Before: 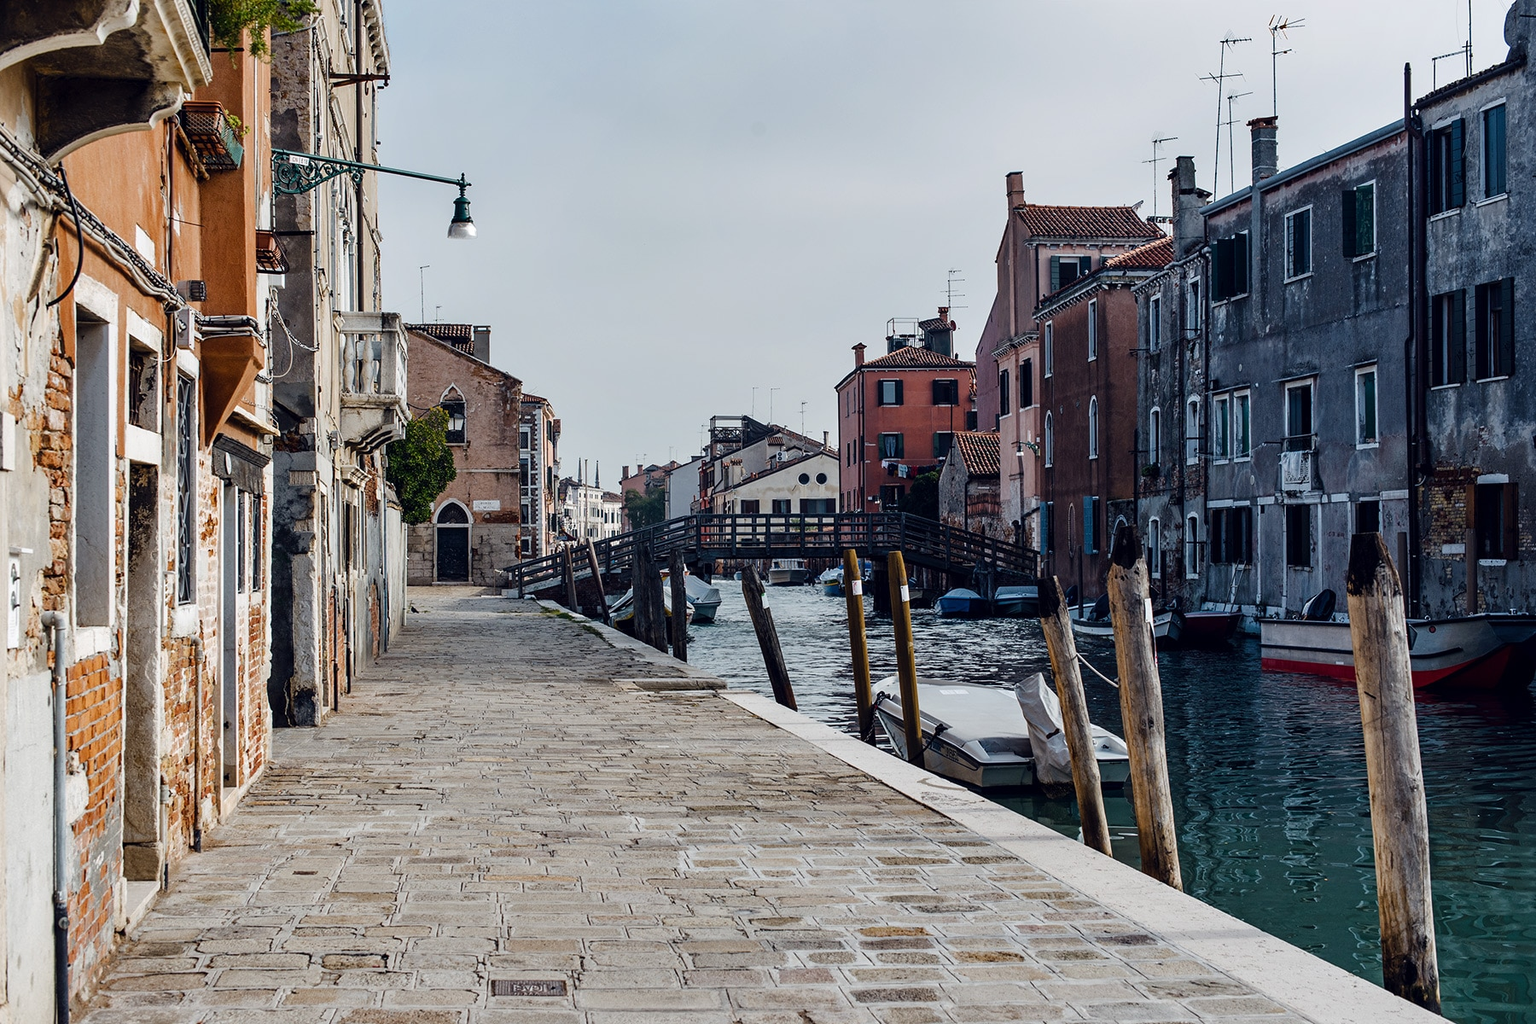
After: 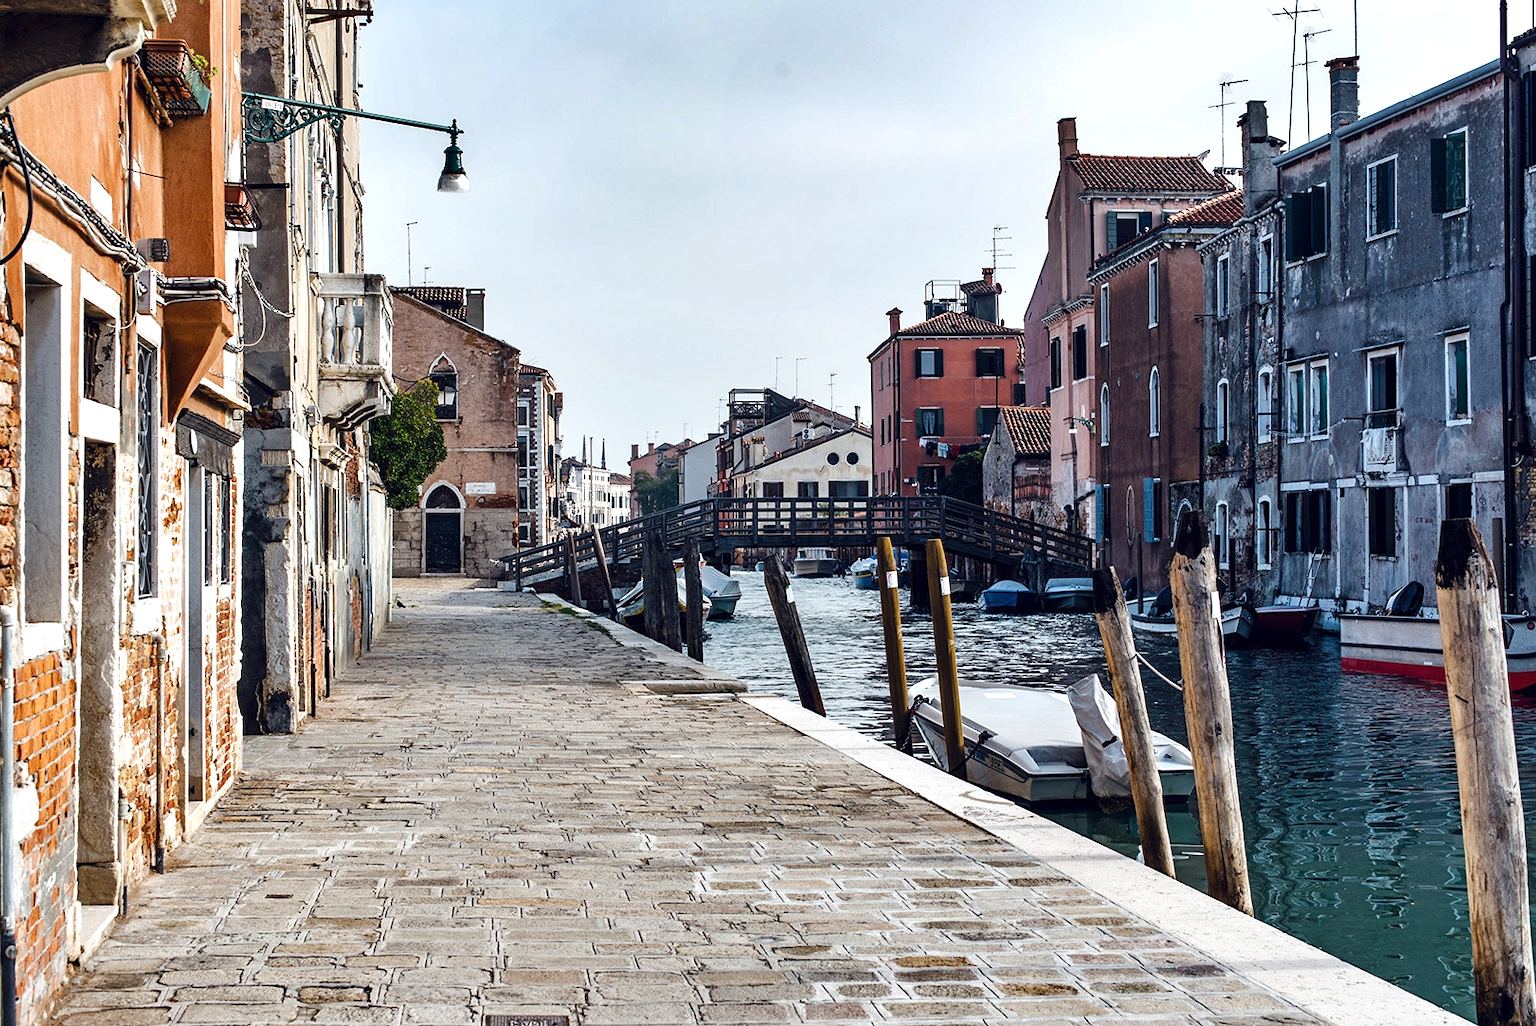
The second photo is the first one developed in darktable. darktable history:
shadows and highlights: soften with gaussian
exposure: exposure 0.61 EV, compensate exposure bias true, compensate highlight preservation false
crop: left 3.533%, top 6.432%, right 6.38%, bottom 3.287%
